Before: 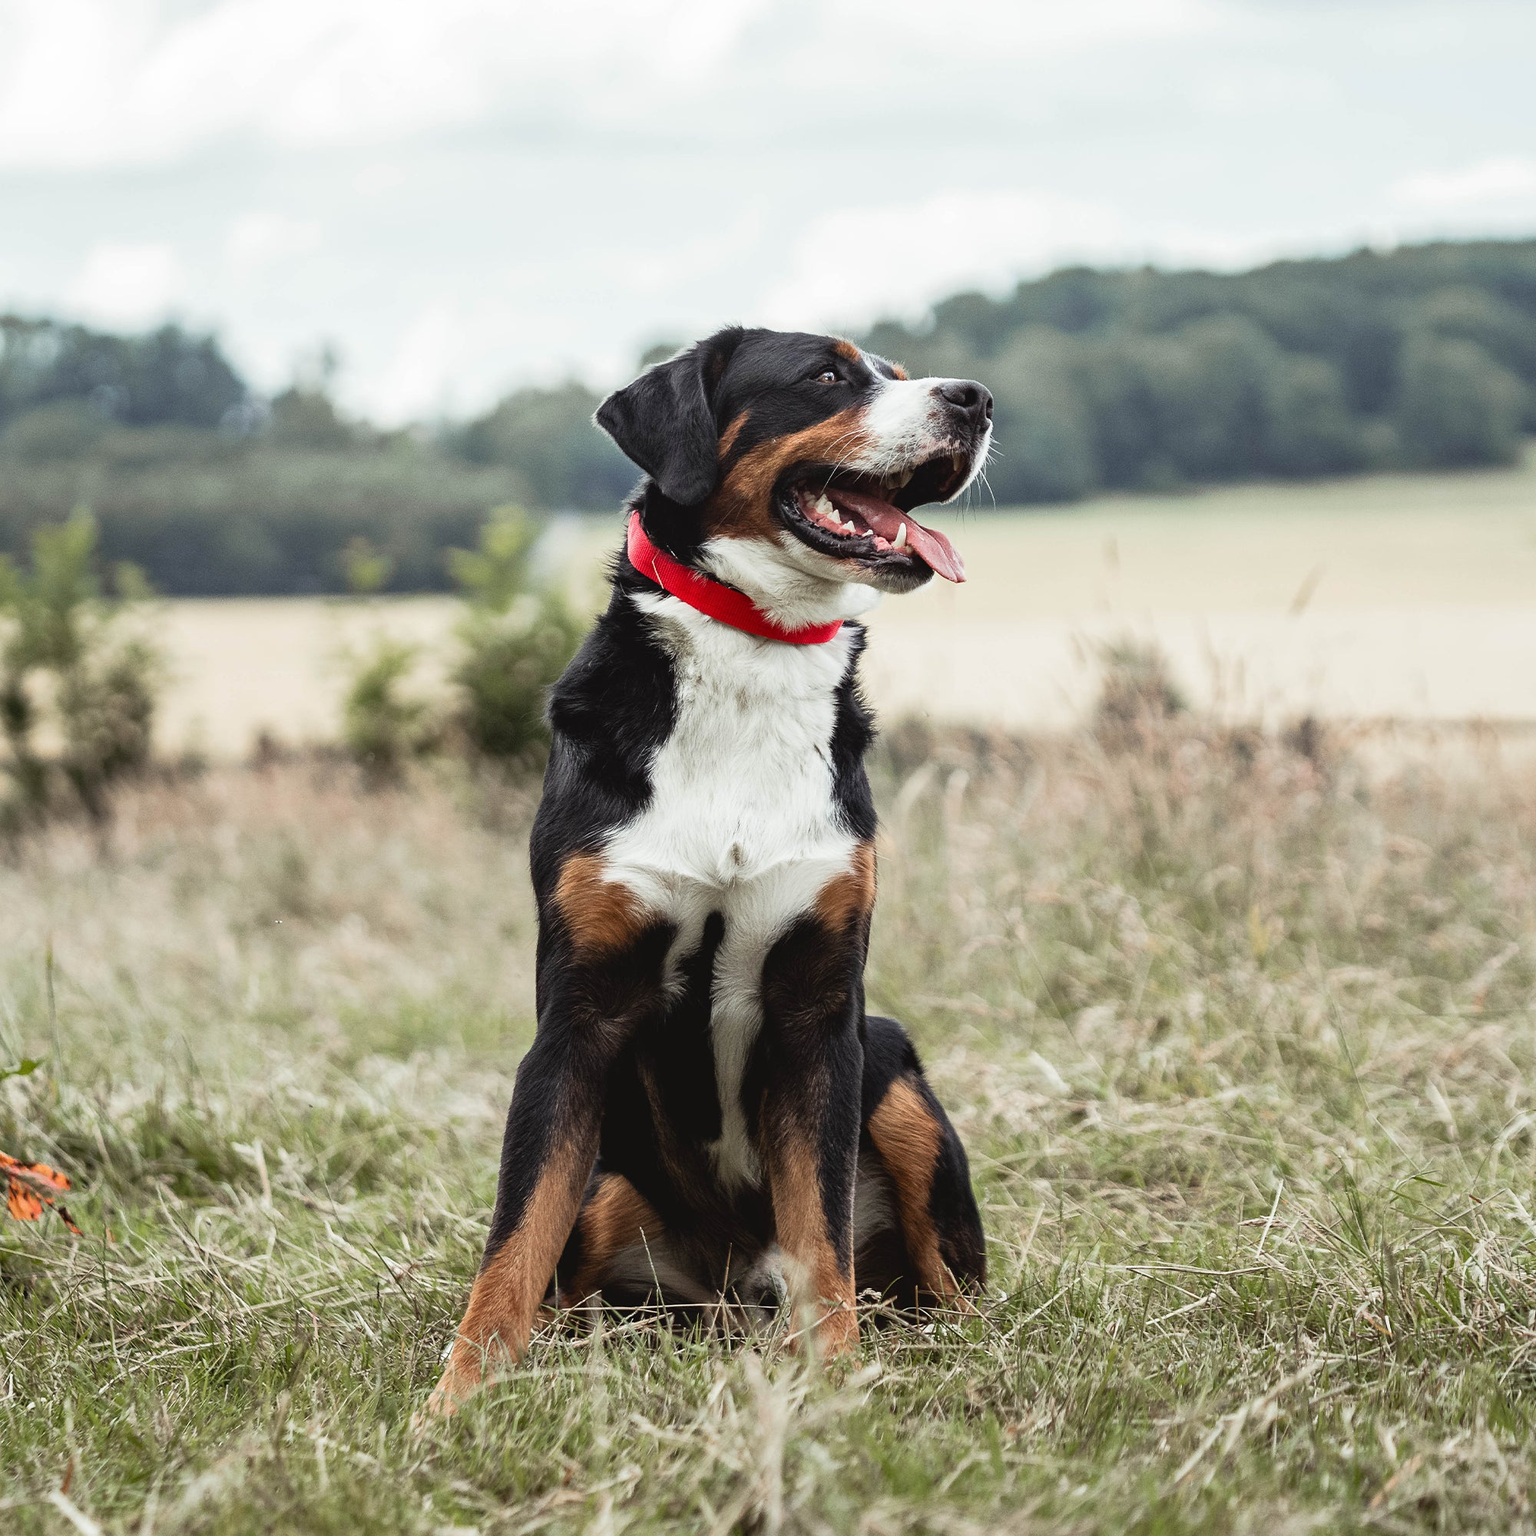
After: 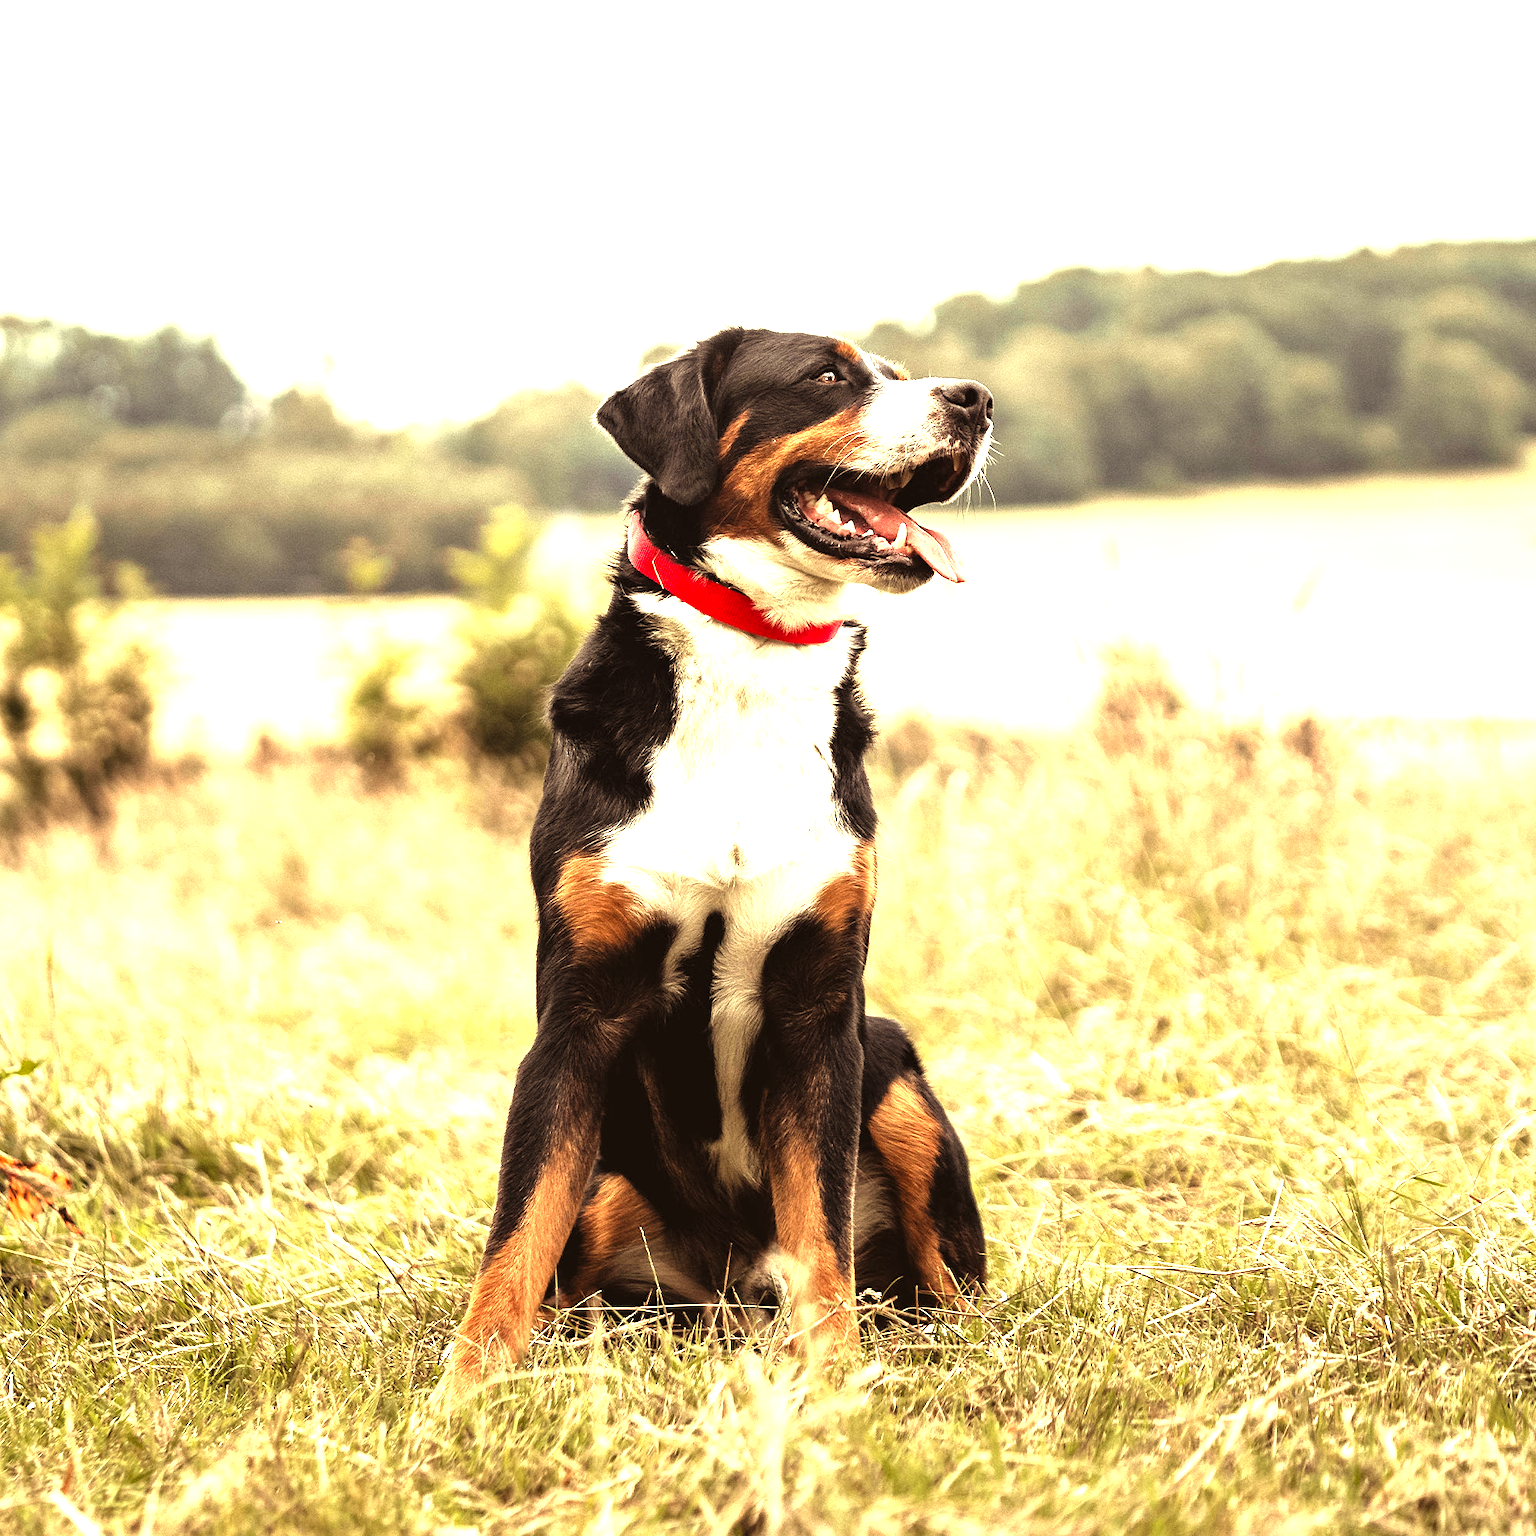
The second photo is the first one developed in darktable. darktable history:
white balance: red 1.138, green 0.996, blue 0.812
levels: mode automatic, black 0.023%, white 99.97%, levels [0.062, 0.494, 0.925]
rgb levels: mode RGB, independent channels, levels [[0, 0.5, 1], [0, 0.521, 1], [0, 0.536, 1]]
exposure: black level correction -0.002, exposure 1.35 EV, compensate highlight preservation false
